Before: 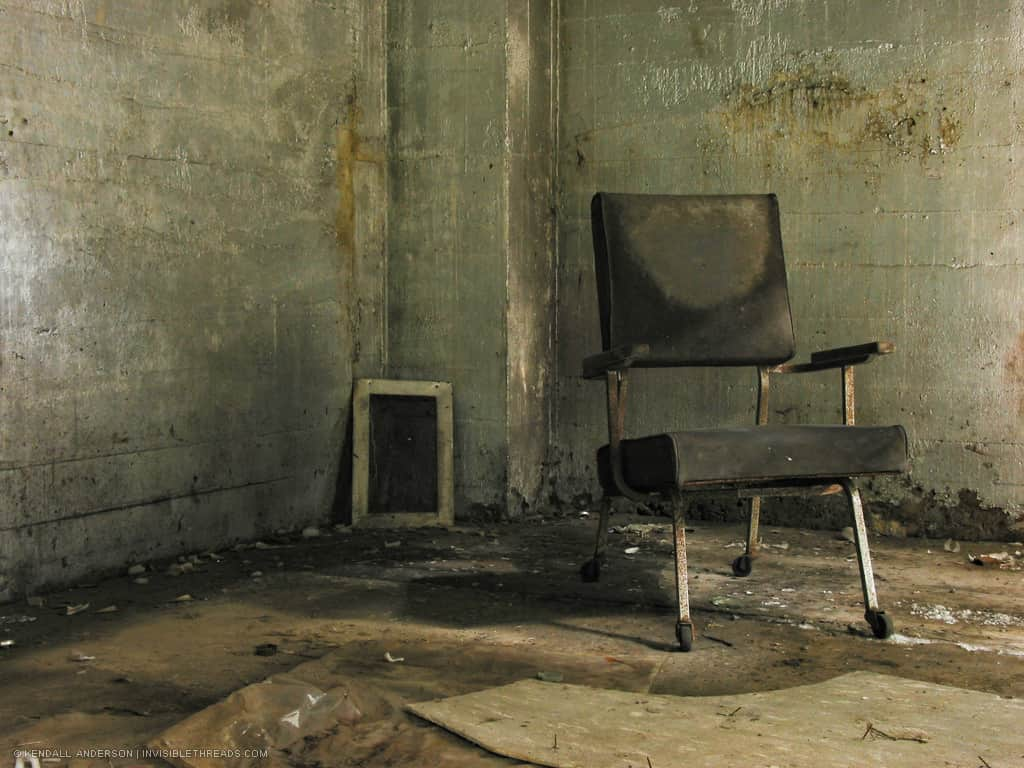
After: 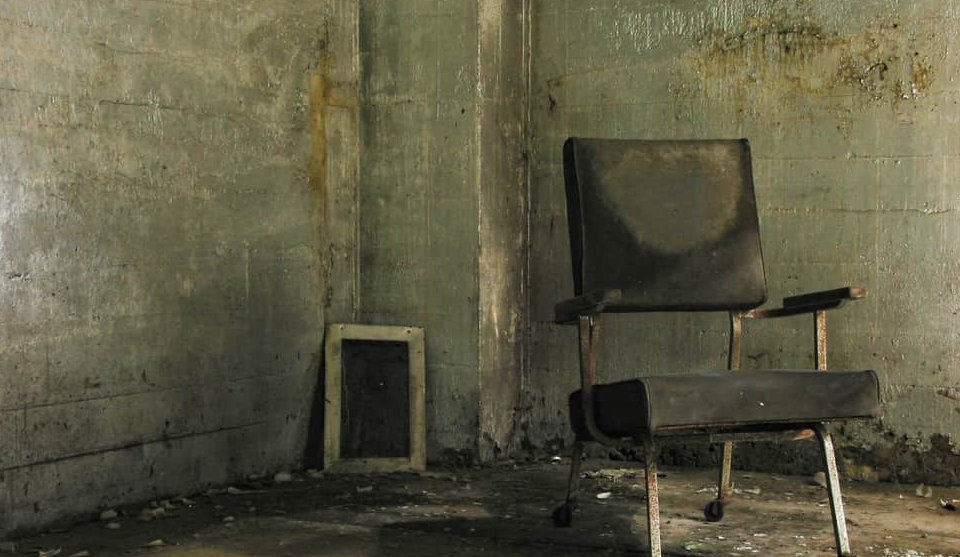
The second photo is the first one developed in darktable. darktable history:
crop: left 2.737%, top 7.287%, right 3.421%, bottom 20.179%
